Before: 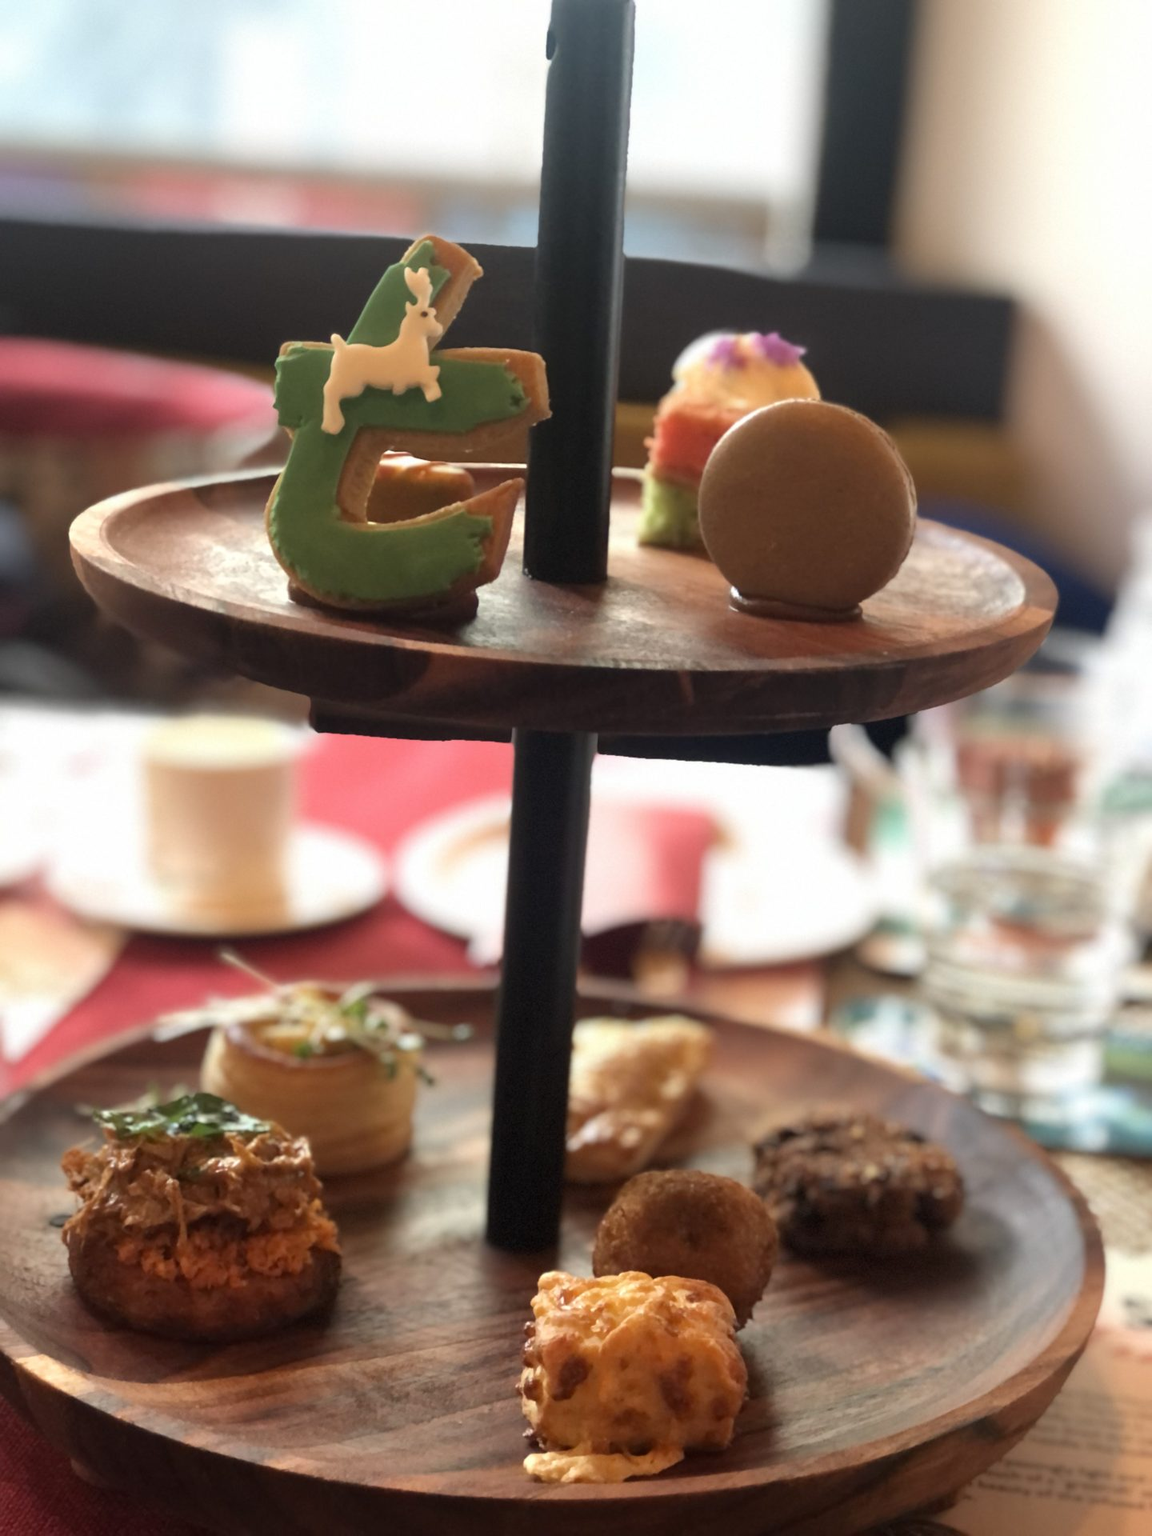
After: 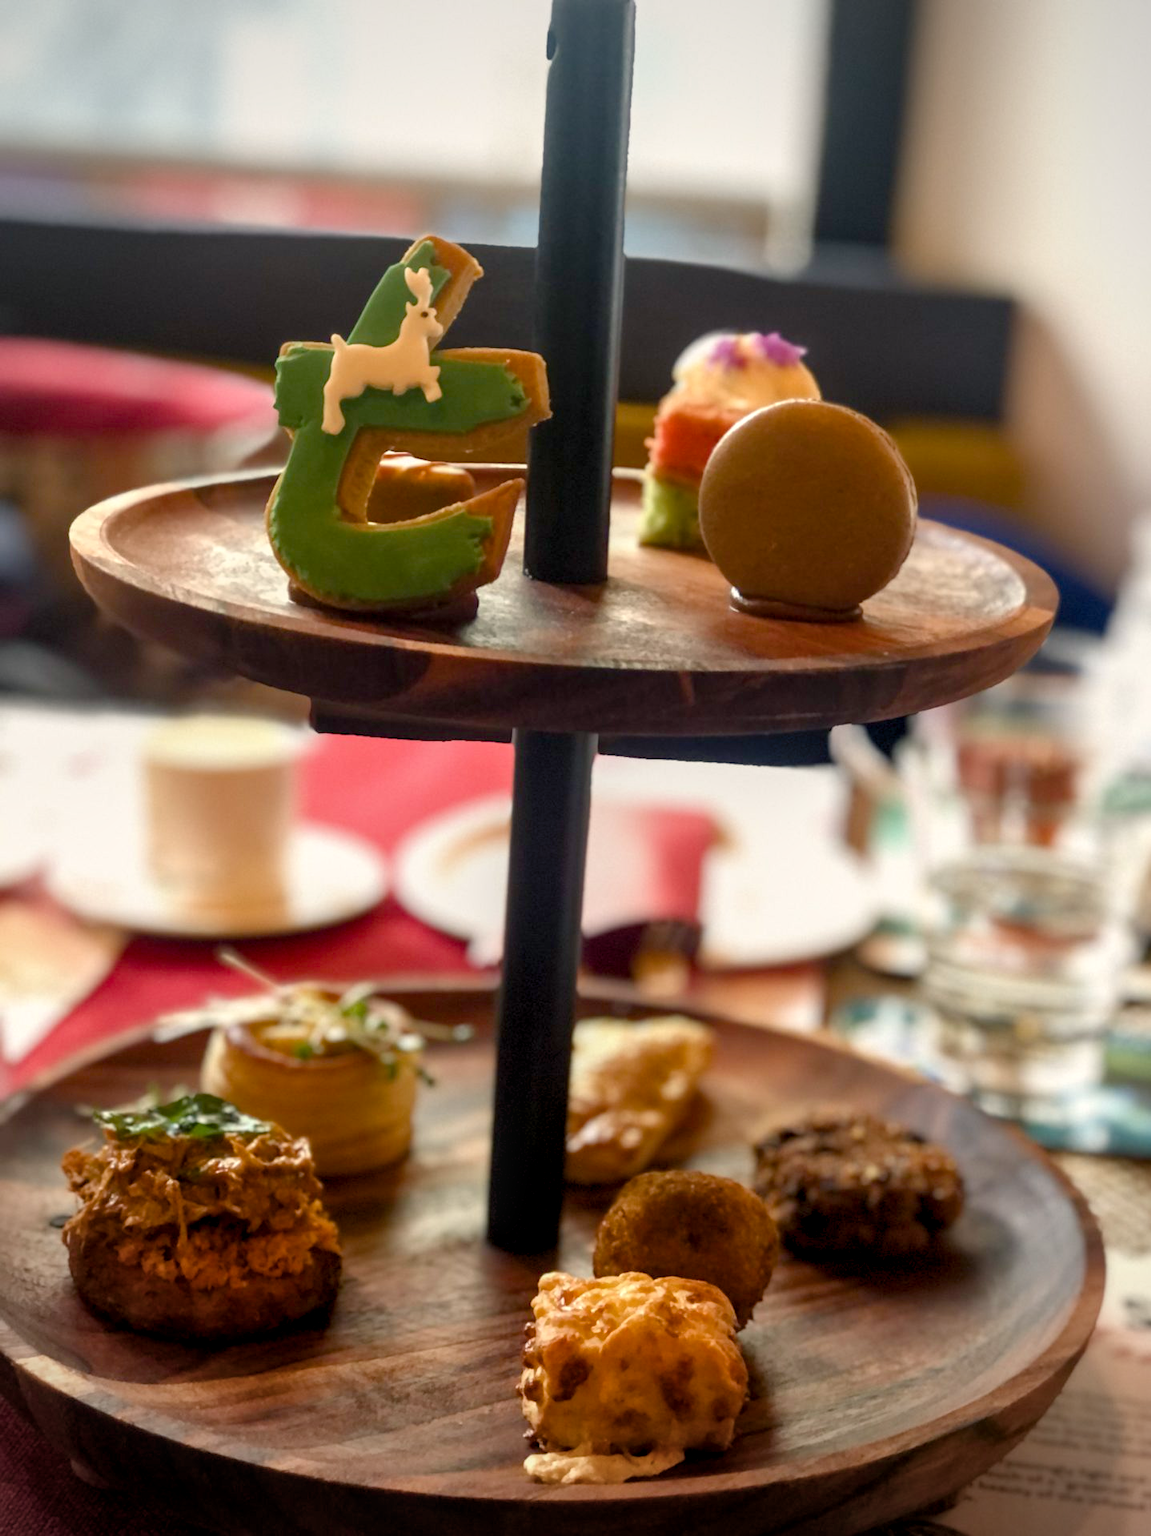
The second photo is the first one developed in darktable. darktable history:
exposure: exposure -0.064 EV, compensate highlight preservation false
color balance rgb: shadows lift › chroma 1%, shadows lift › hue 240.84°, highlights gain › chroma 2%, highlights gain › hue 73.2°, global offset › luminance -0.5%, perceptual saturation grading › global saturation 20%, perceptual saturation grading › highlights -25%, perceptual saturation grading › shadows 50%, global vibrance 15%
tone equalizer: on, module defaults
vignetting: fall-off radius 45%, brightness -0.33
local contrast: on, module defaults
